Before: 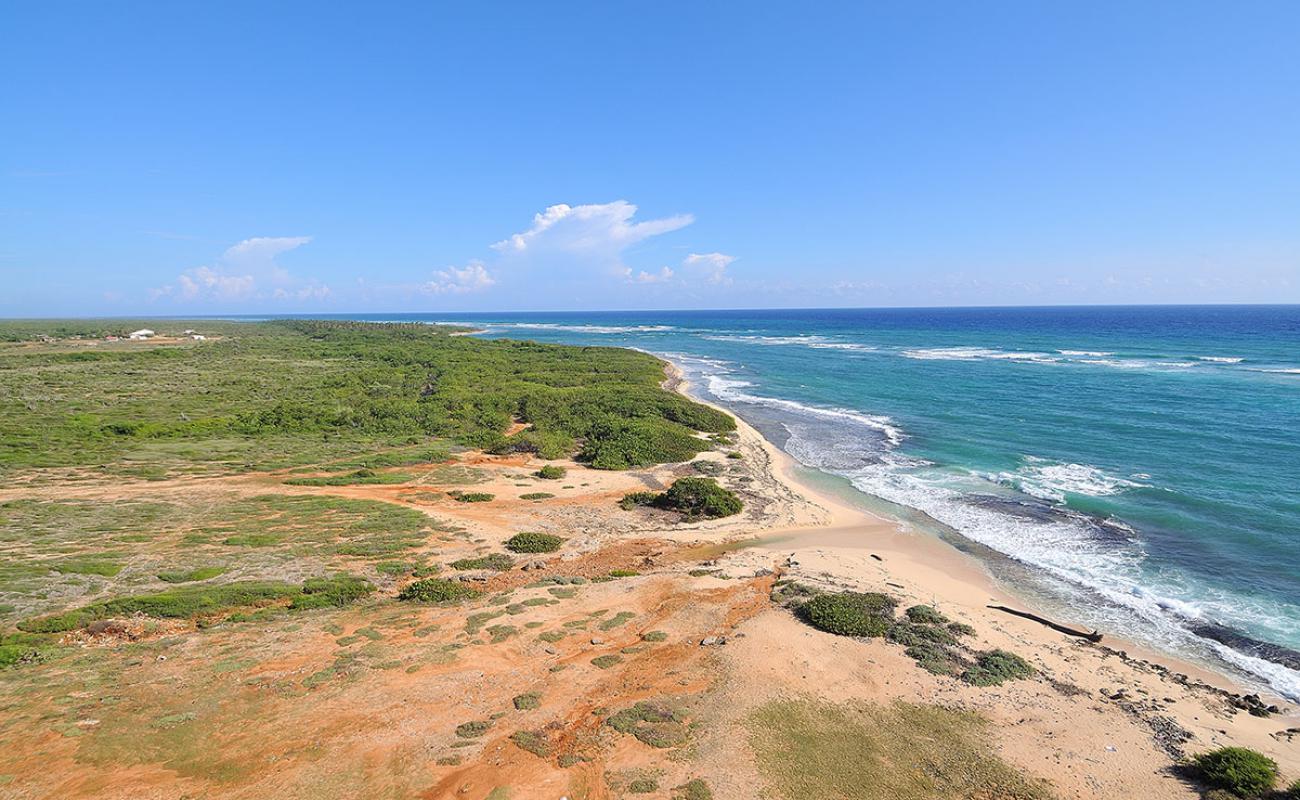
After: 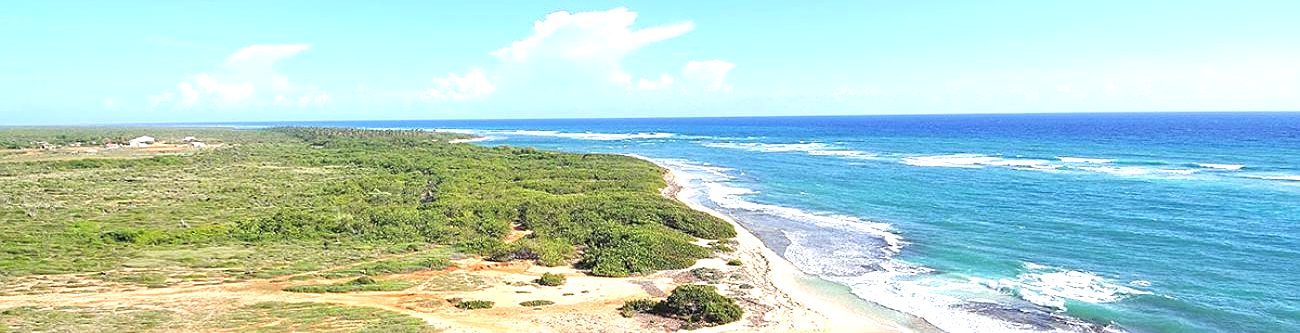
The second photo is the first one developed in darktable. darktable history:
crop and rotate: top 24.216%, bottom 34.054%
exposure: black level correction 0, exposure 0.953 EV, compensate highlight preservation false
sharpen: amount 0.21
